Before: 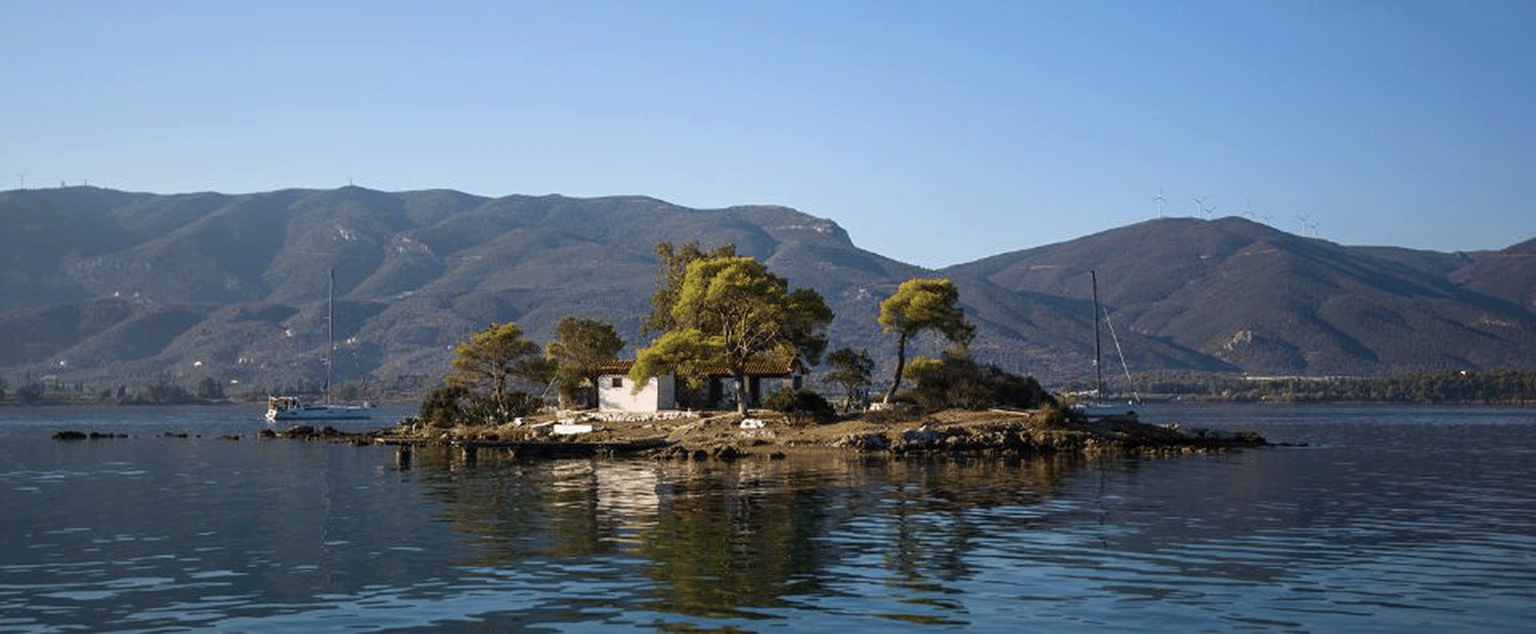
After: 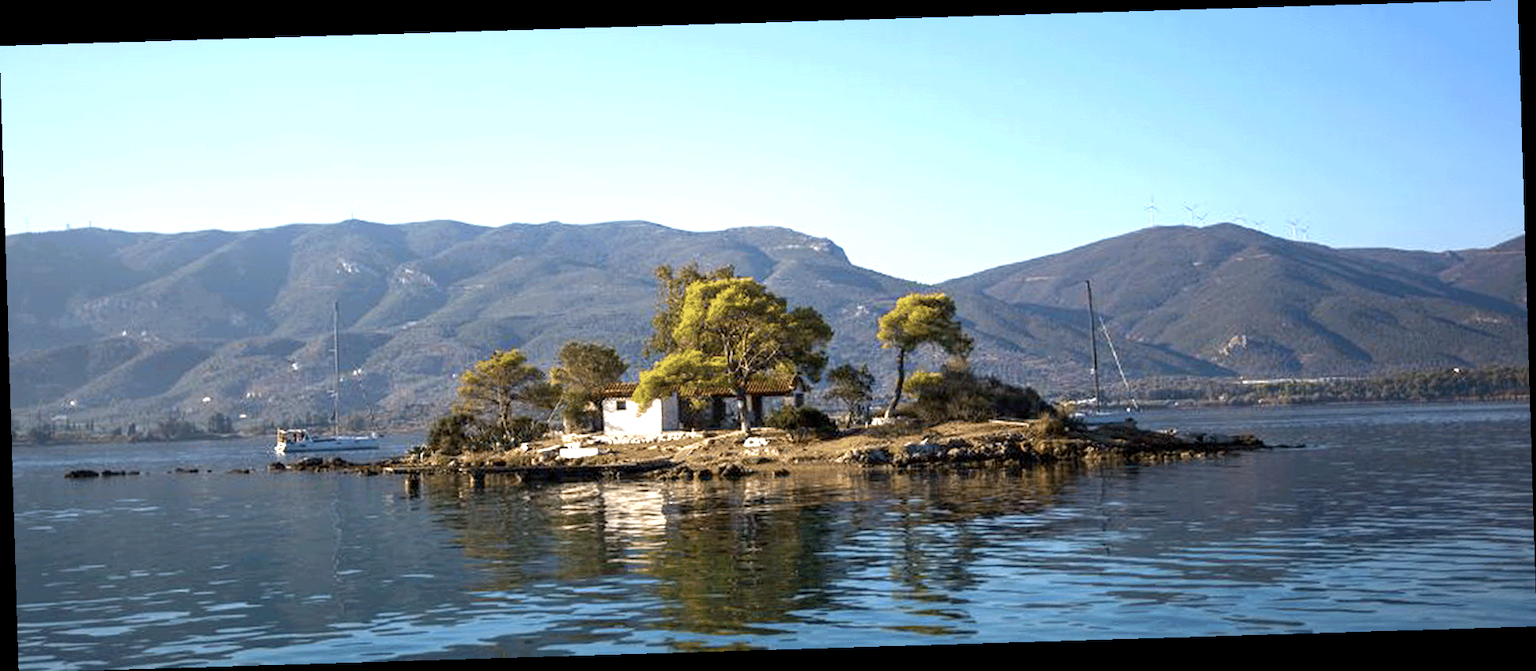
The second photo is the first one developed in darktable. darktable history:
rotate and perspective: rotation -1.75°, automatic cropping off
exposure: black level correction 0.001, exposure 1 EV, compensate highlight preservation false
